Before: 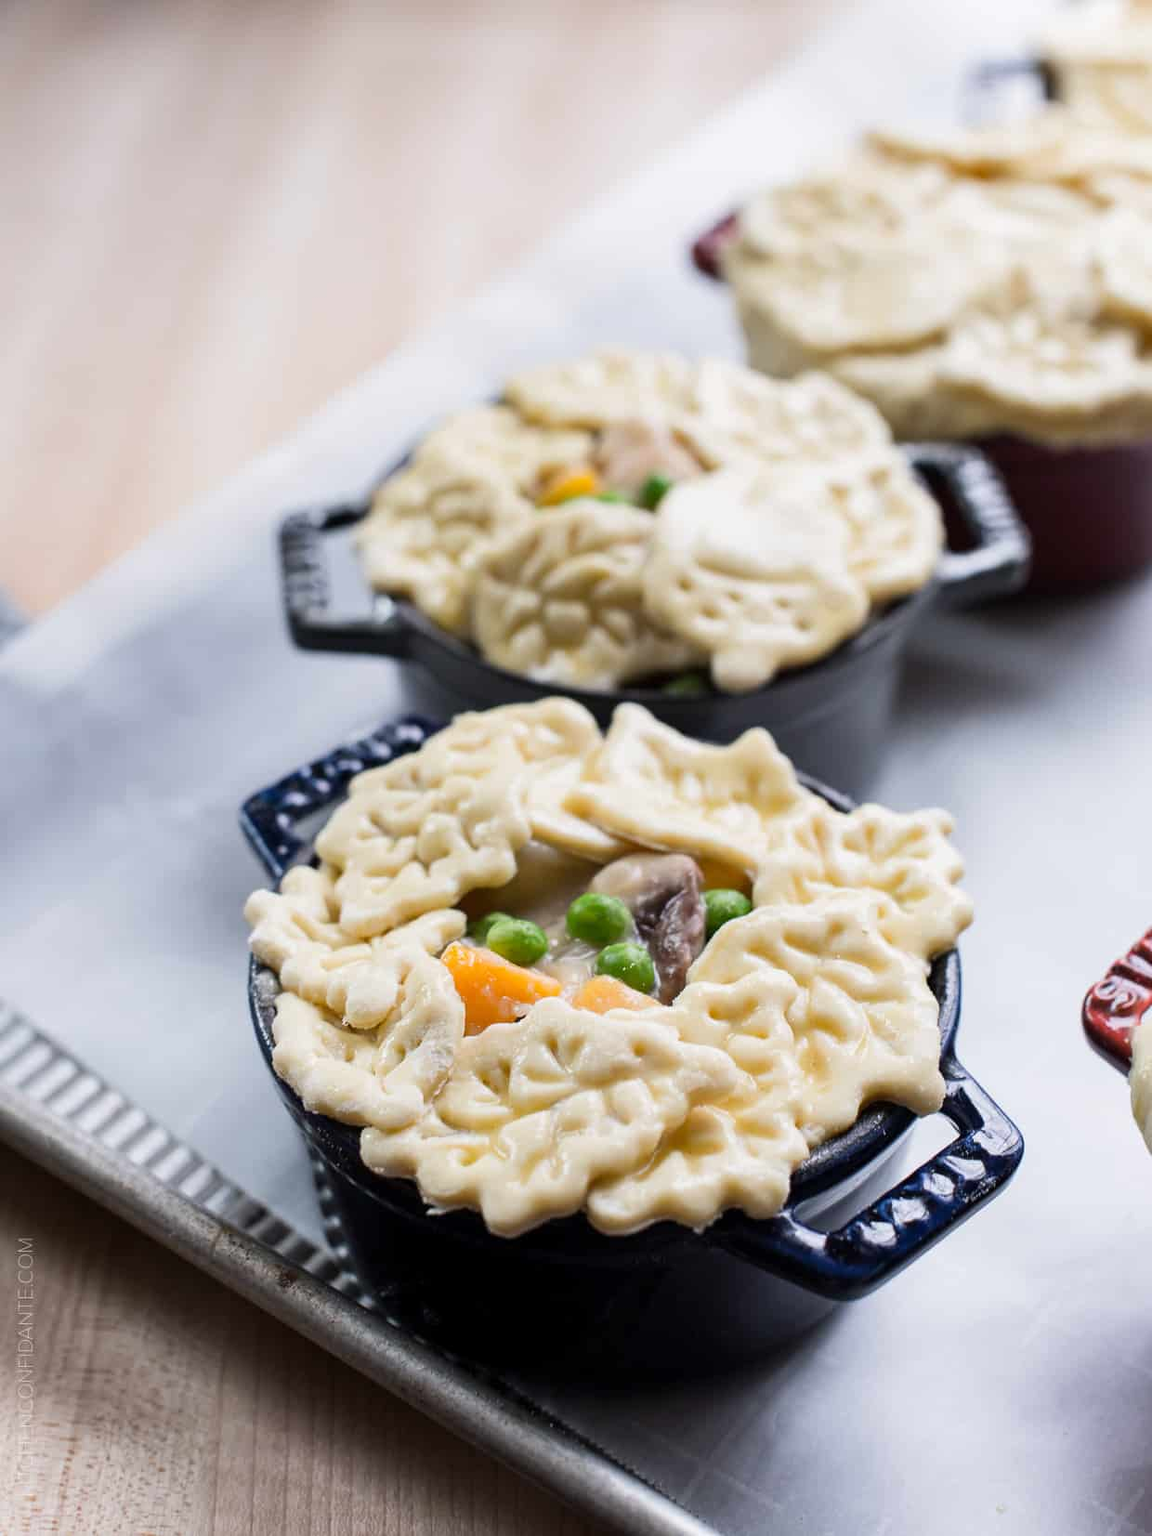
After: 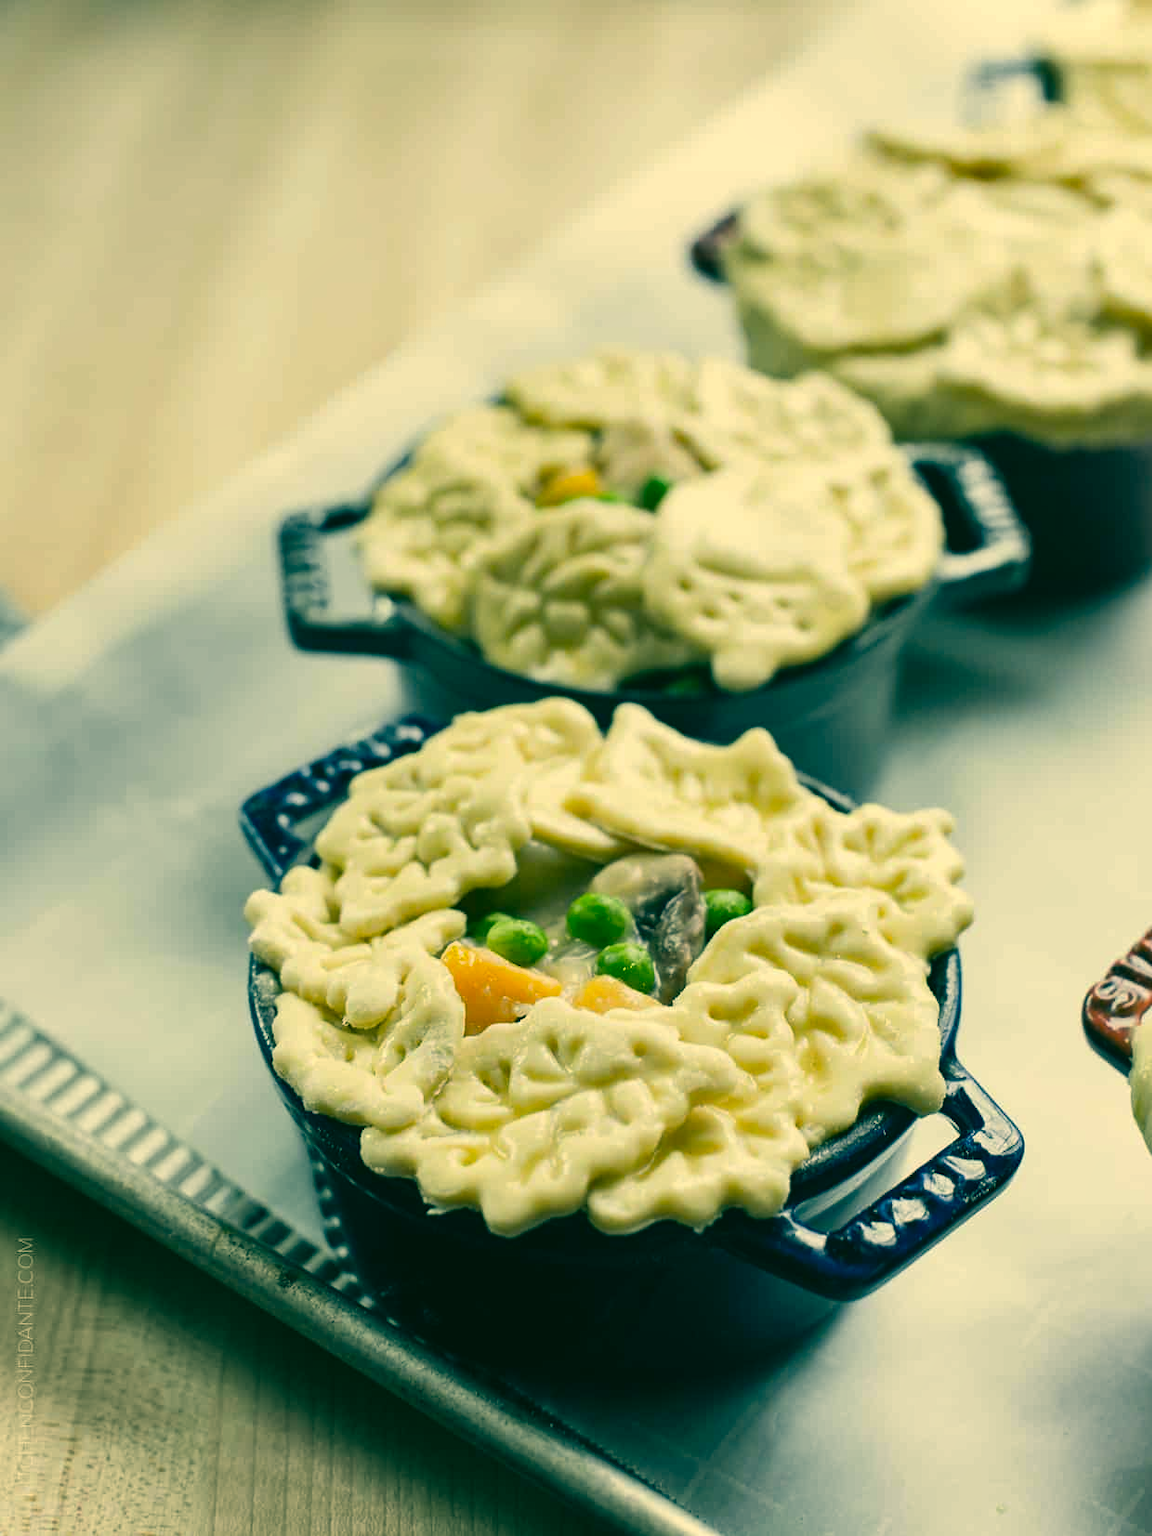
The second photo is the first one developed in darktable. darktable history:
color correction: highlights a* 1.83, highlights b* 34.02, shadows a* -36.68, shadows b* -5.48
shadows and highlights: shadows 20.91, highlights -35.45, soften with gaussian
